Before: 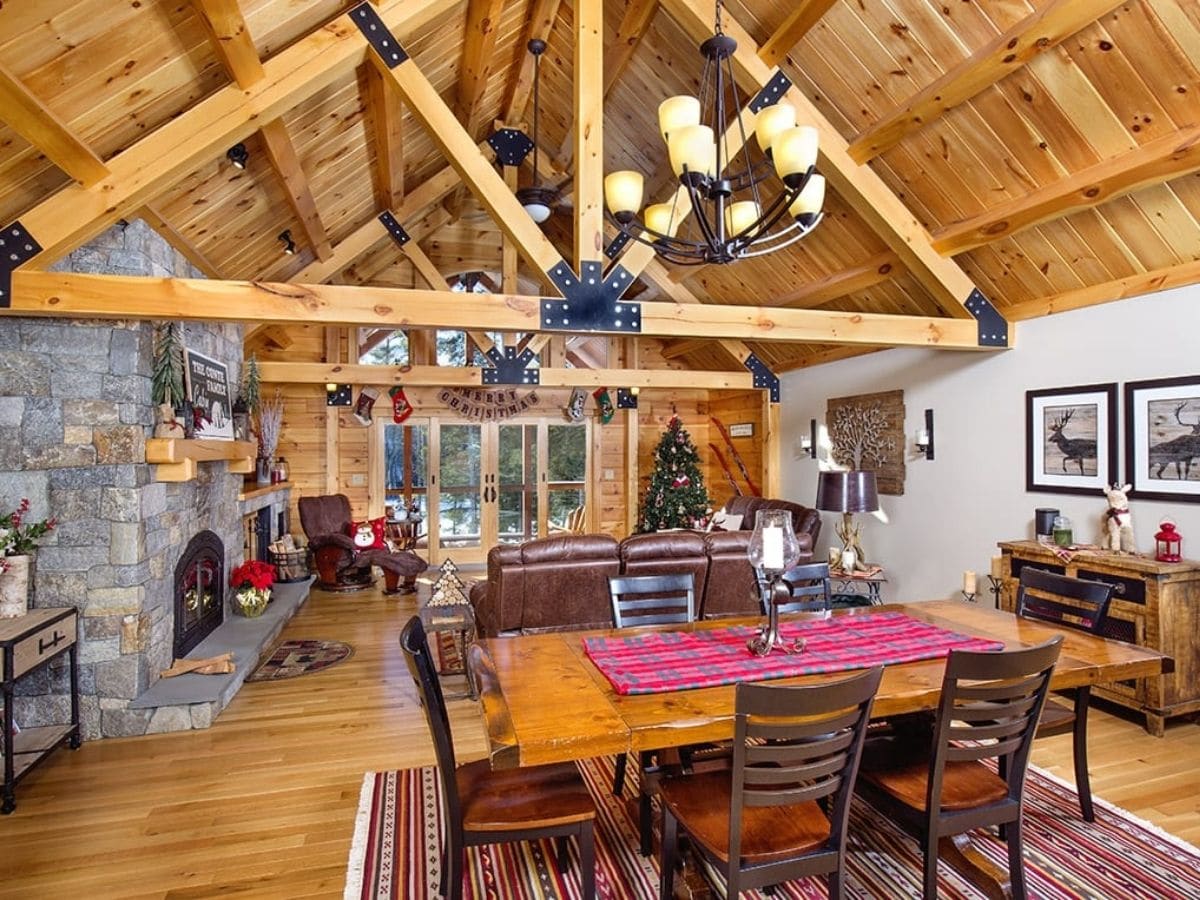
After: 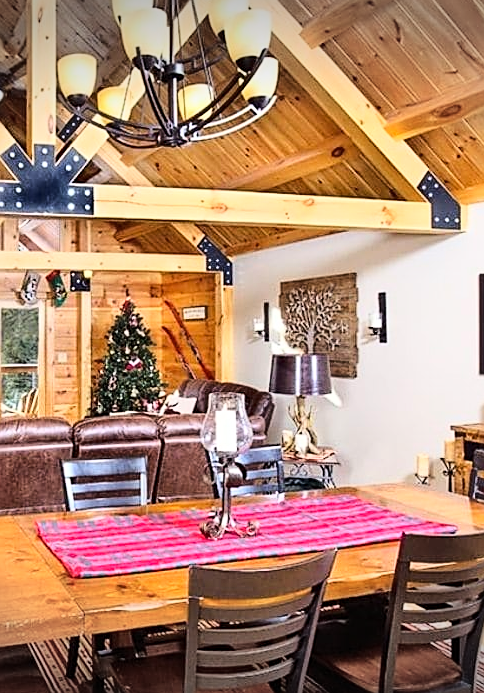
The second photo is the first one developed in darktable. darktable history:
crop: left 45.589%, top 13.049%, right 14.047%, bottom 9.86%
sharpen: on, module defaults
vignetting: fall-off start 100.43%, width/height ratio 1.319
base curve: curves: ch0 [(0, 0) (0.028, 0.03) (0.121, 0.232) (0.46, 0.748) (0.859, 0.968) (1, 1)]
